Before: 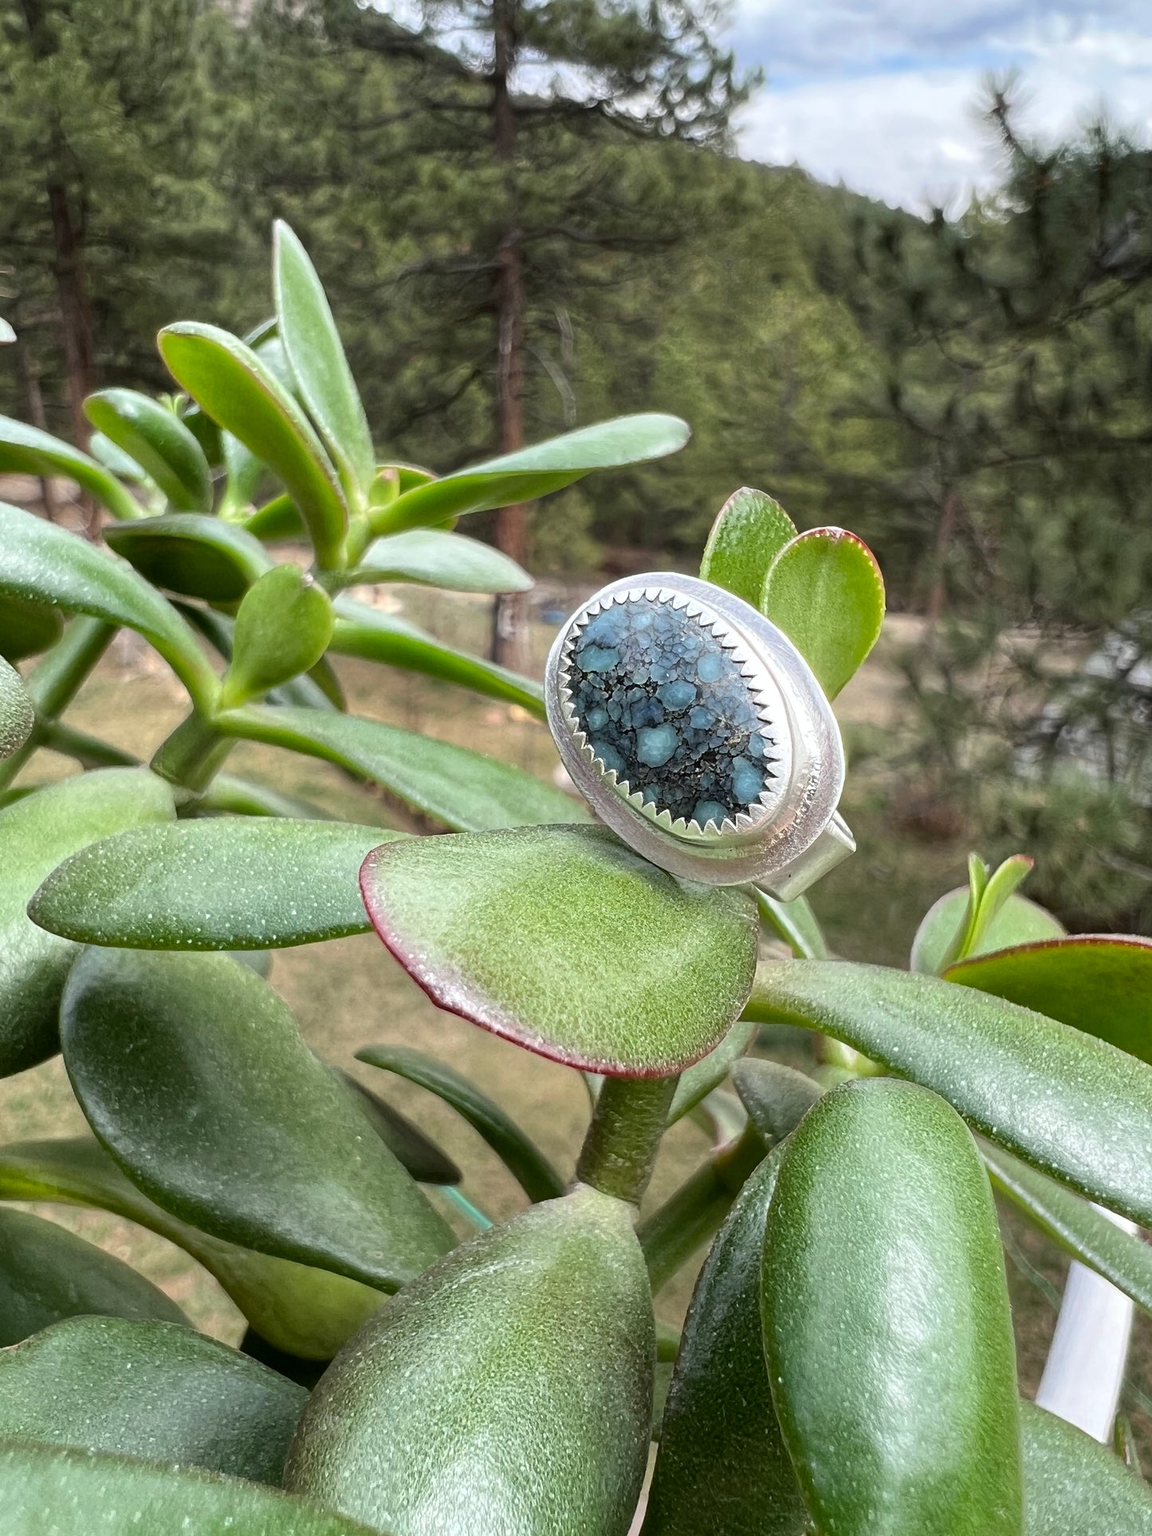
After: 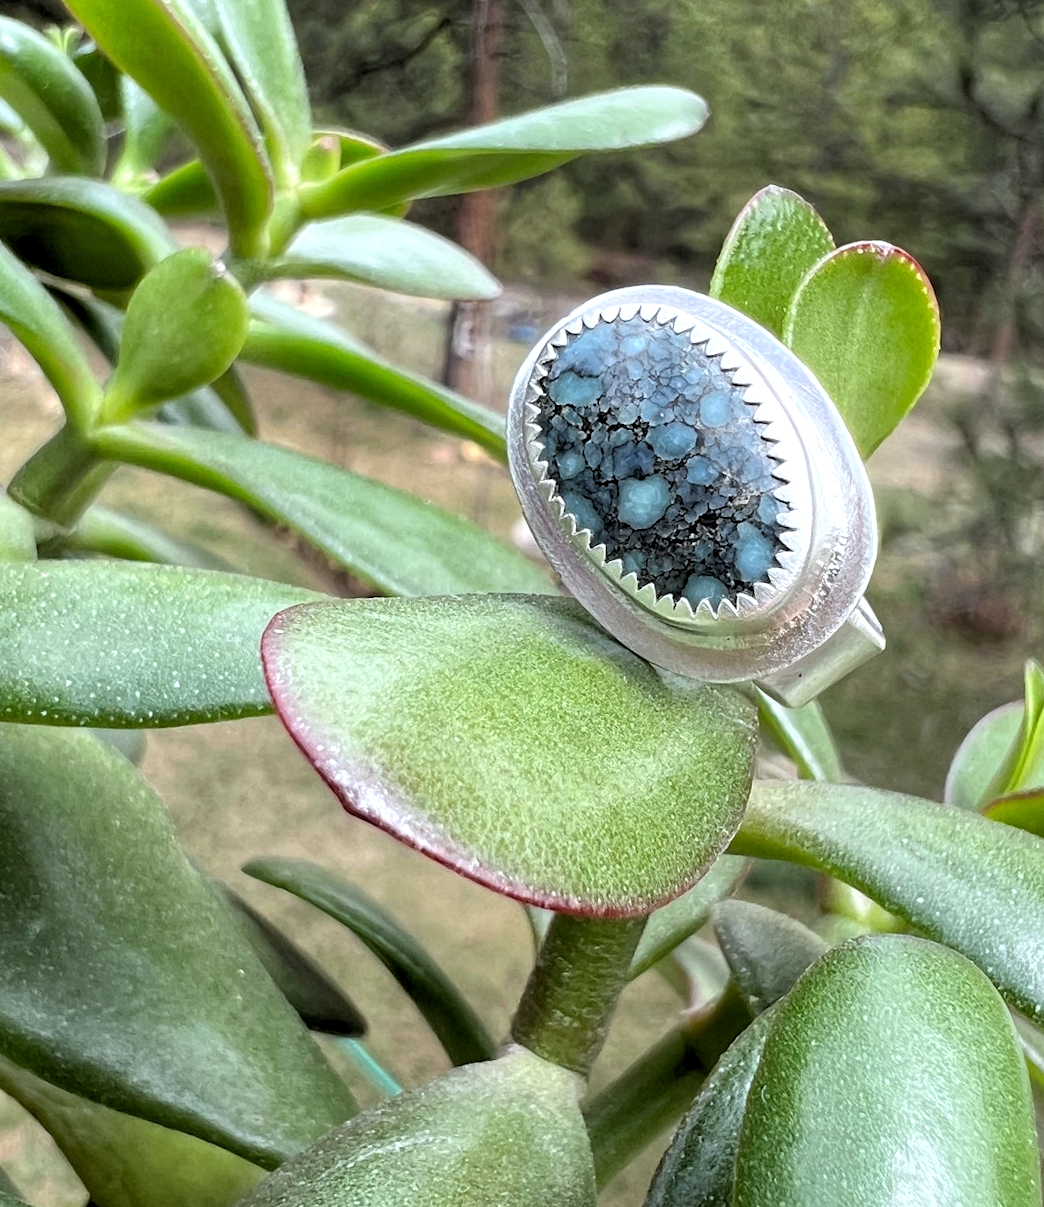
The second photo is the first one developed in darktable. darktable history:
white balance: red 0.967, blue 1.049
crop and rotate: angle -3.37°, left 9.79%, top 20.73%, right 12.42%, bottom 11.82%
rgb levels: levels [[0.01, 0.419, 0.839], [0, 0.5, 1], [0, 0.5, 1]]
